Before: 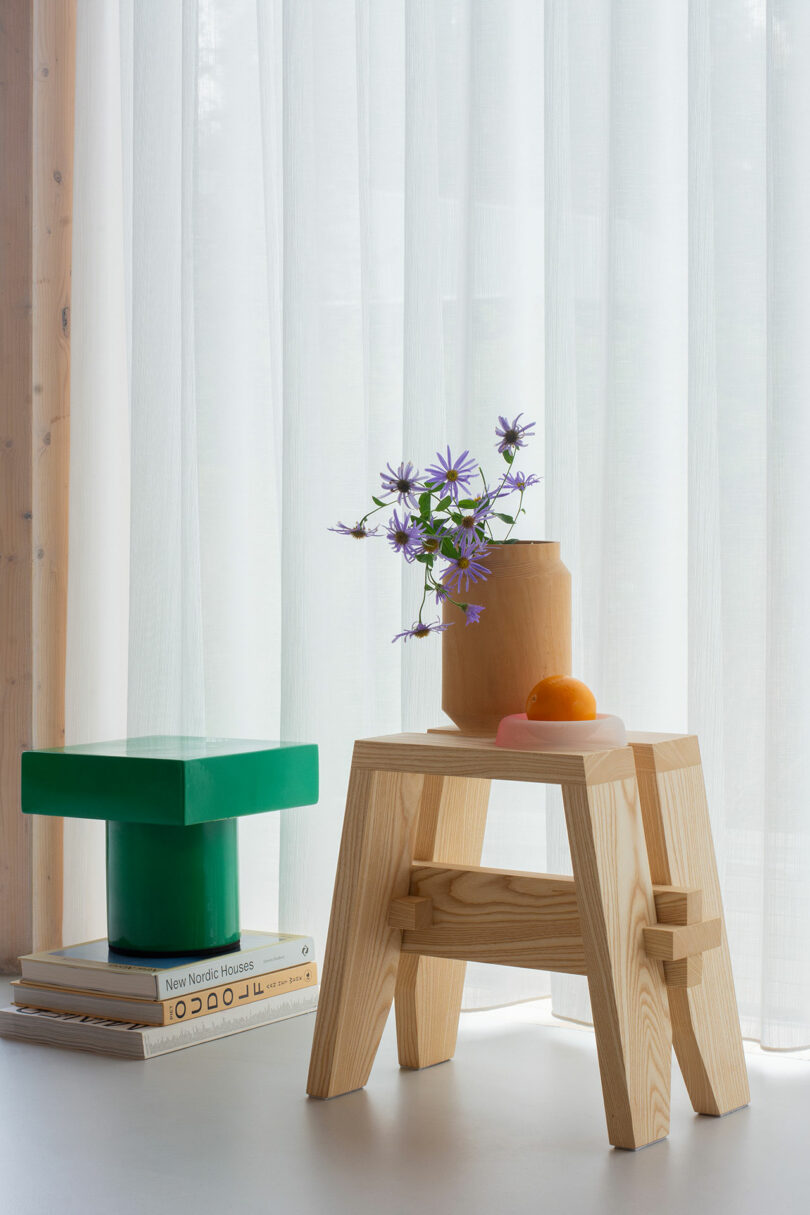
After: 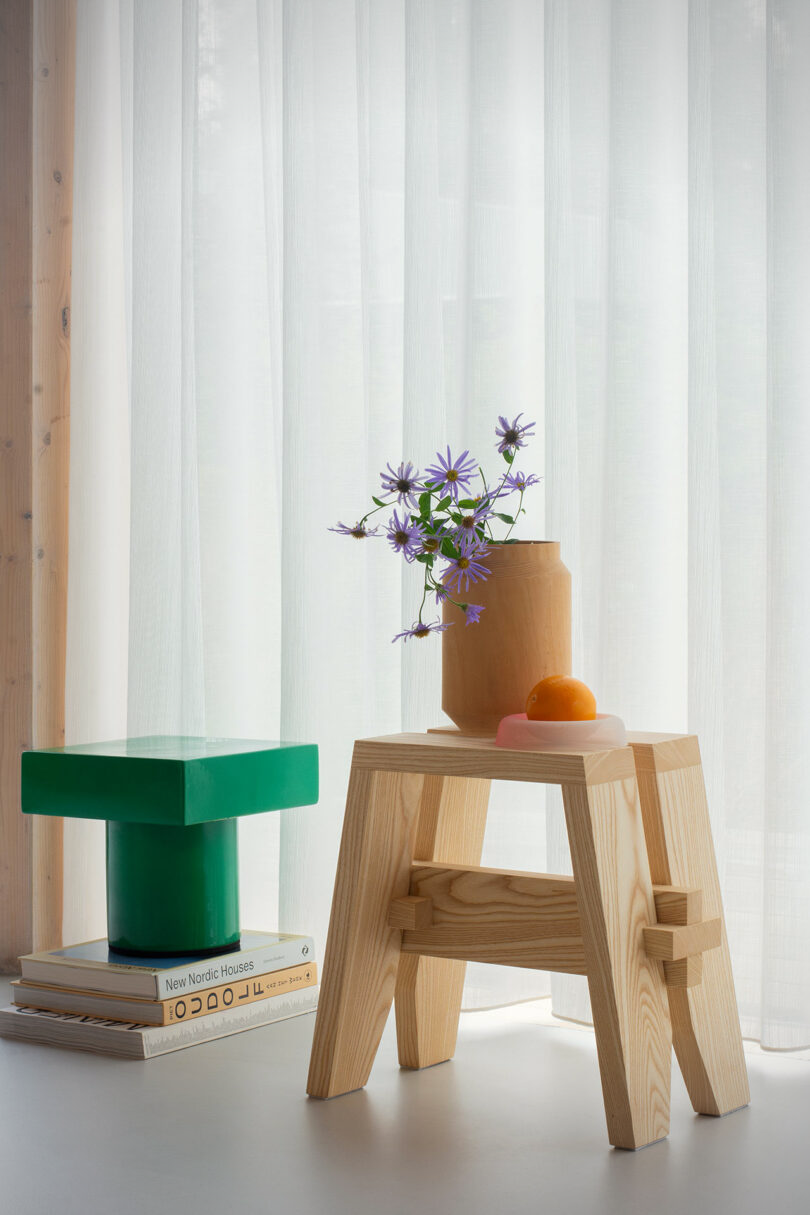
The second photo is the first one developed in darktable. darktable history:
vignetting: on, module defaults
white balance: red 1.009, blue 0.985
